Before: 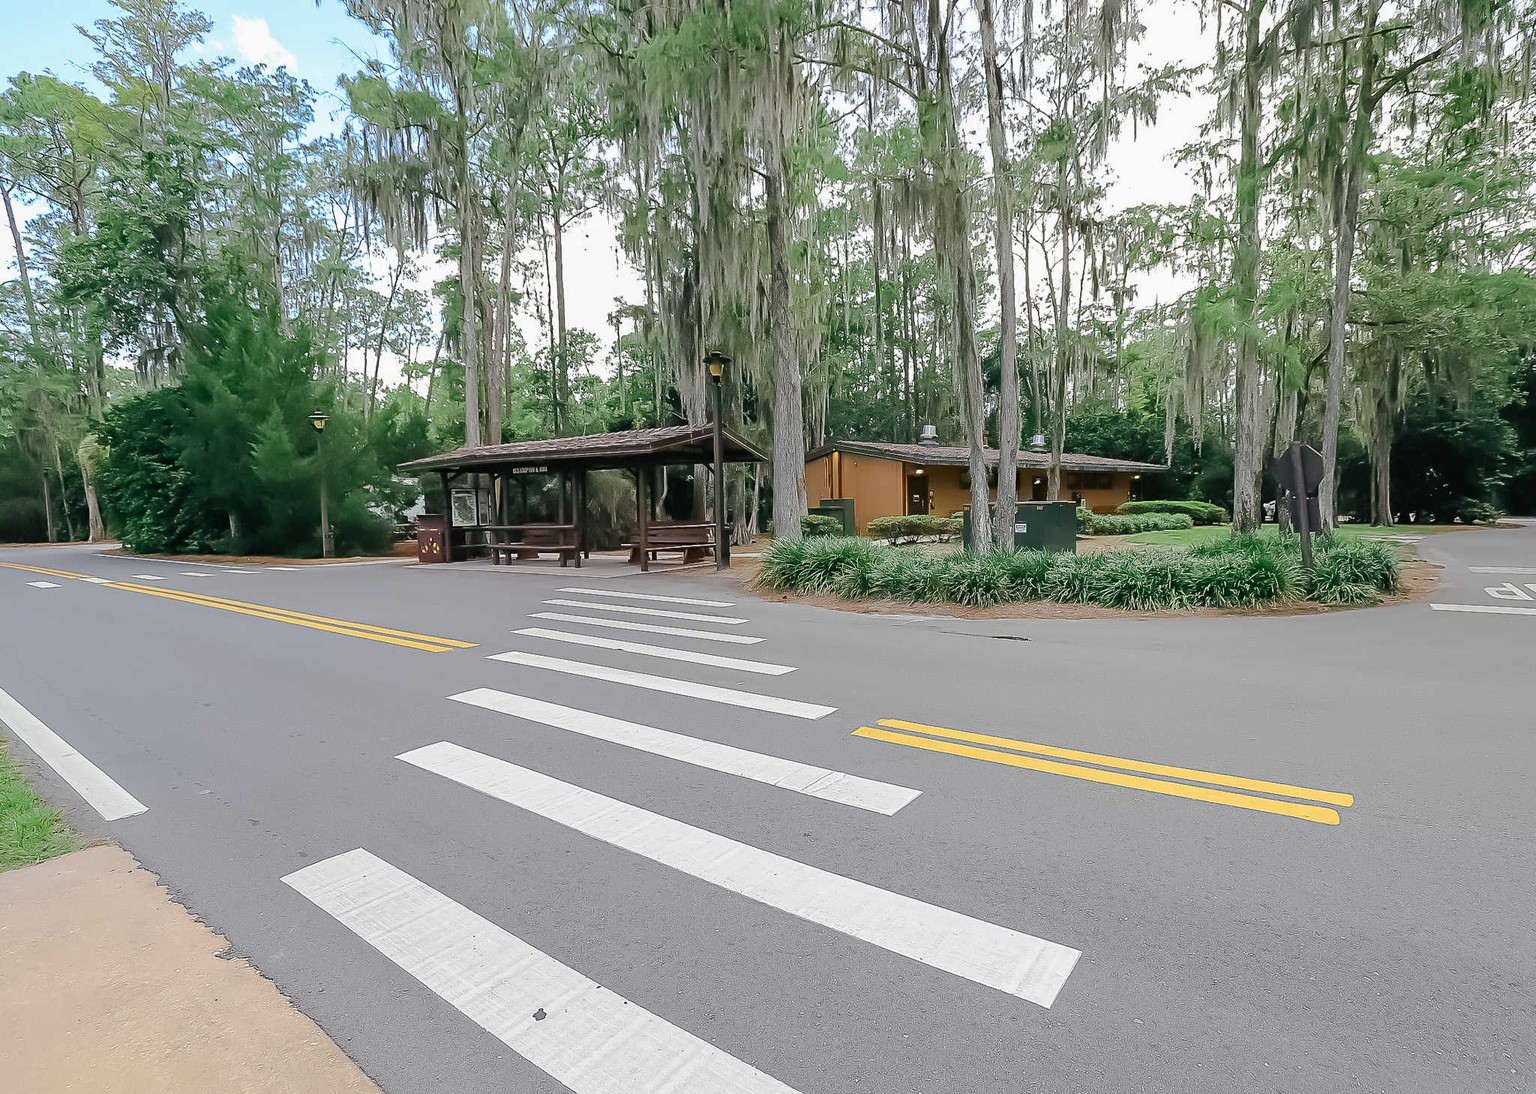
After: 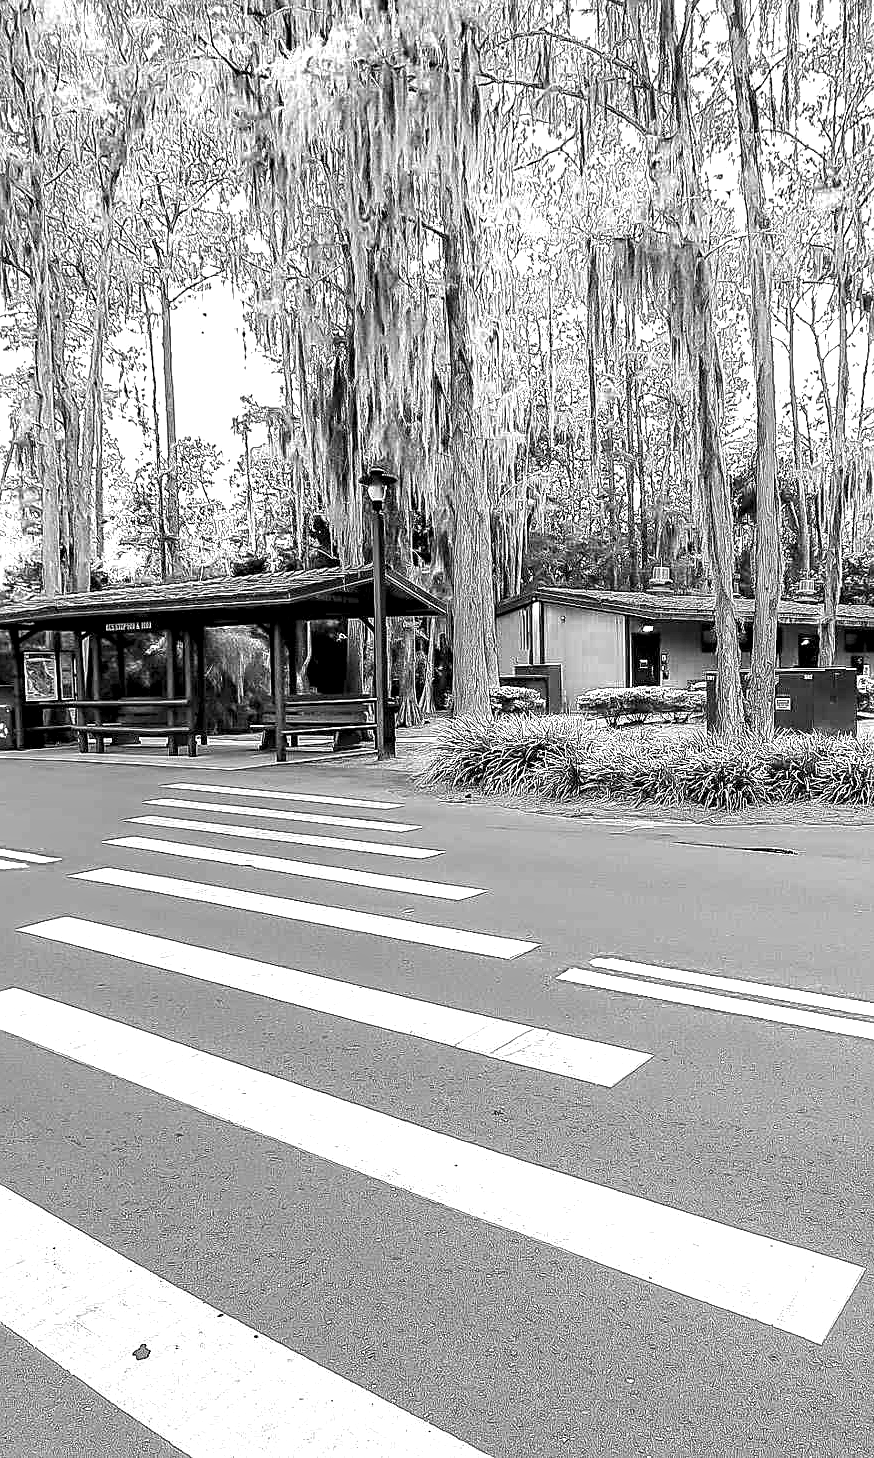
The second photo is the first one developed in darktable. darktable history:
local contrast: highlights 22%, shadows 71%, detail 170%
color zones: curves: ch0 [(0, 0.554) (0.146, 0.662) (0.293, 0.86) (0.503, 0.774) (0.637, 0.106) (0.74, 0.072) (0.866, 0.488) (0.998, 0.569)]; ch1 [(0, 0) (0.143, 0) (0.286, 0) (0.429, 0) (0.571, 0) (0.714, 0) (0.857, 0)]
exposure: exposure 0.492 EV, compensate highlight preservation false
crop: left 28.246%, right 29.071%
haze removal: compatibility mode true, adaptive false
shadows and highlights: radius 332.59, shadows 54.32, highlights -99, compress 94.31%, highlights color adjustment 0.214%, soften with gaussian
sharpen: on, module defaults
